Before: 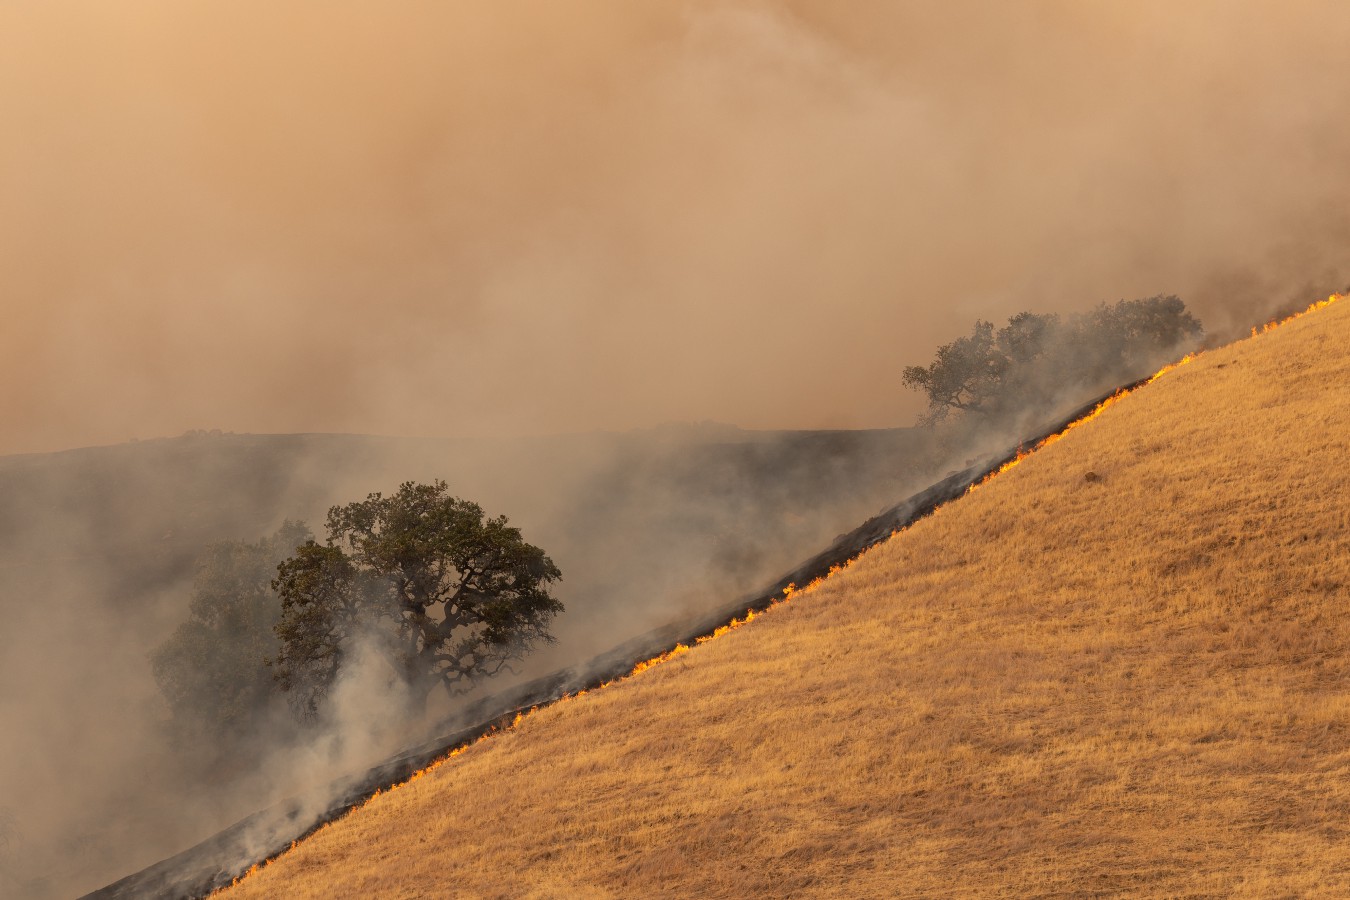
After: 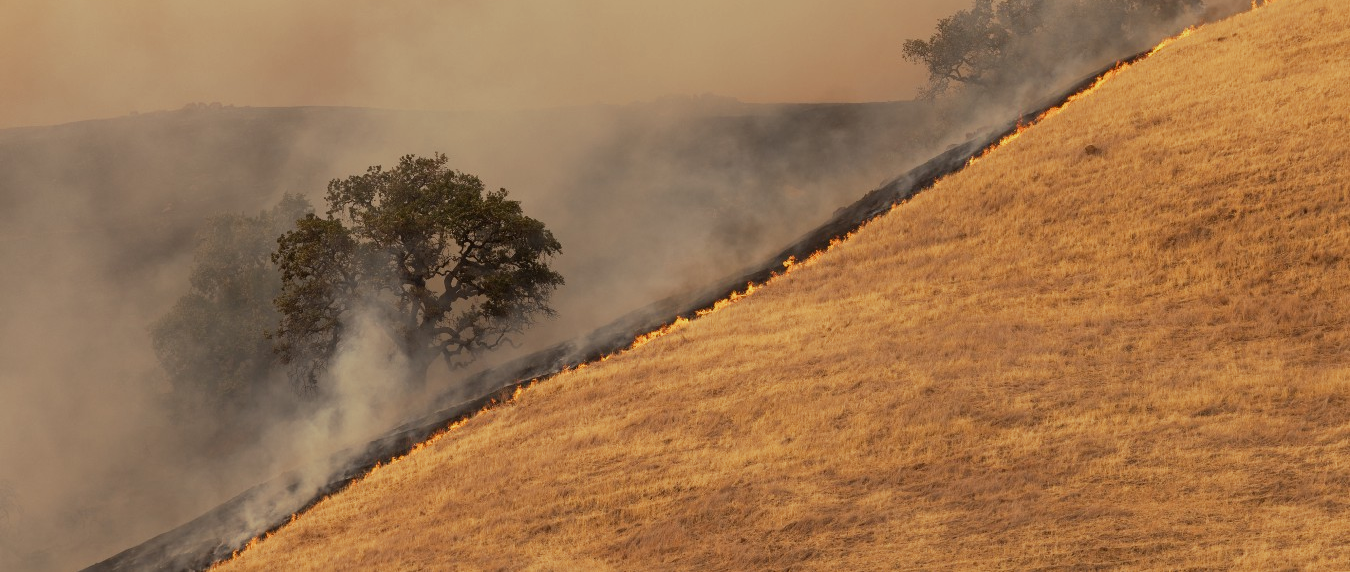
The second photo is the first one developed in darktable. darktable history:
split-toning: shadows › hue 290.82°, shadows › saturation 0.34, highlights › saturation 0.38, balance 0, compress 50%
crop and rotate: top 36.435%
